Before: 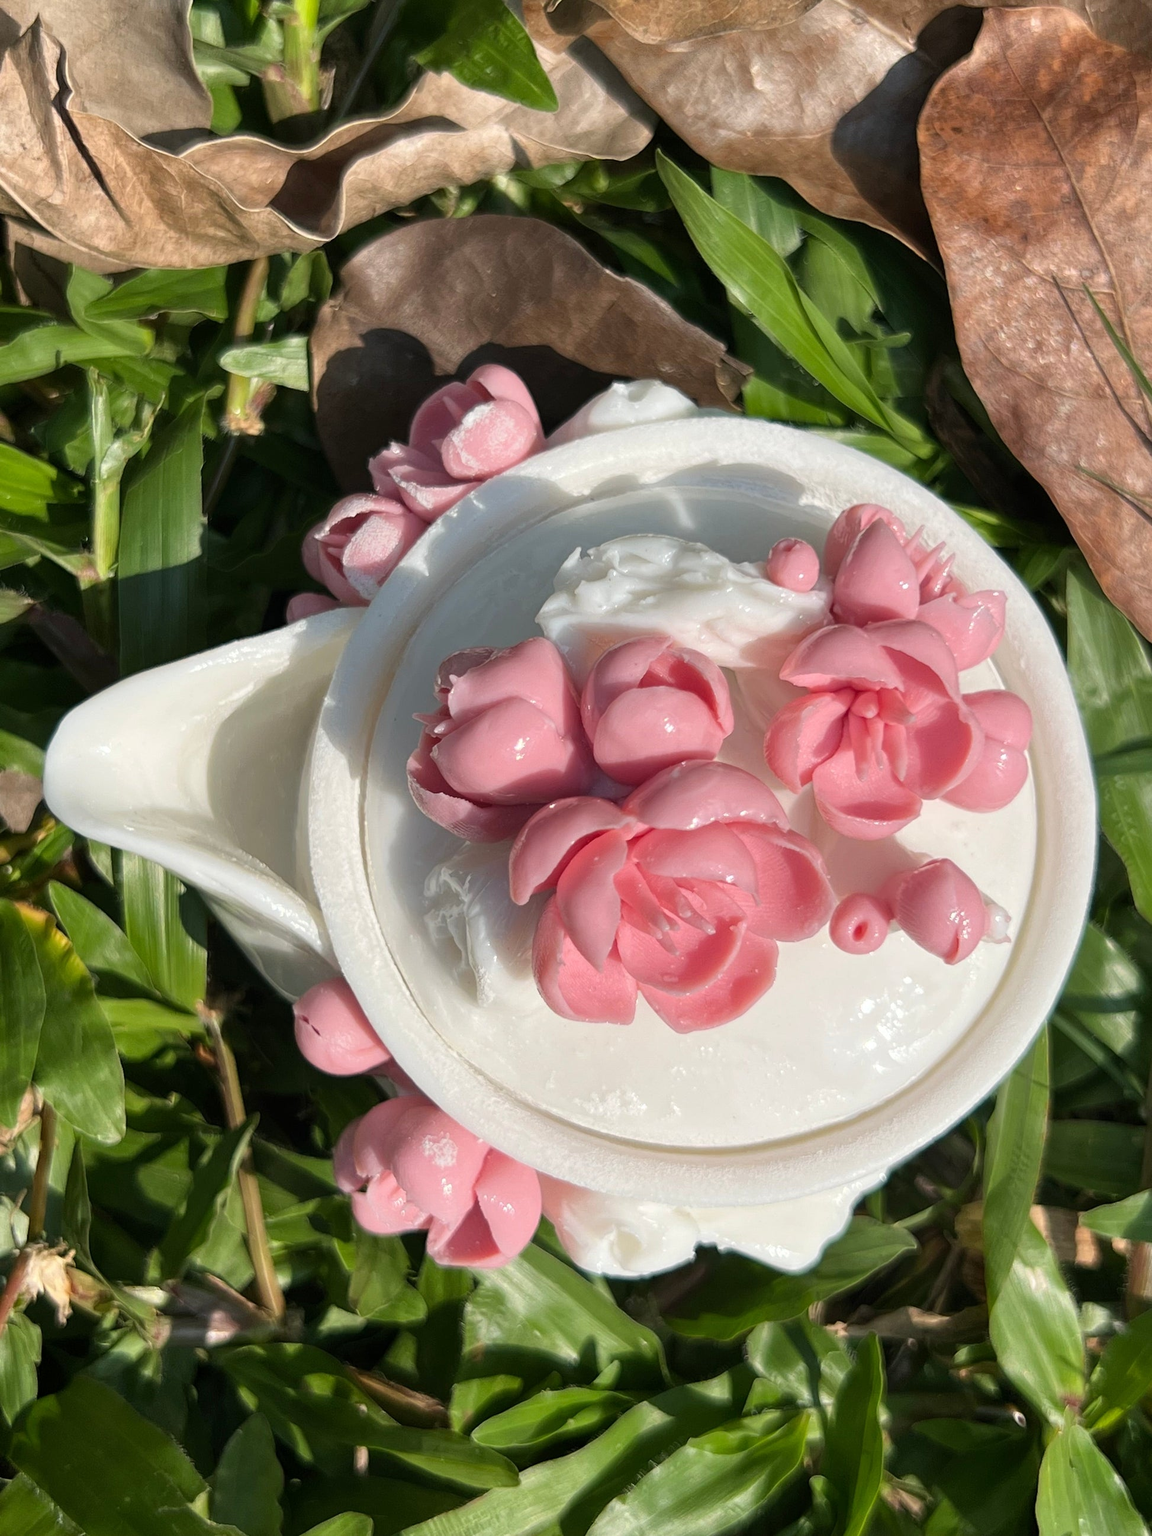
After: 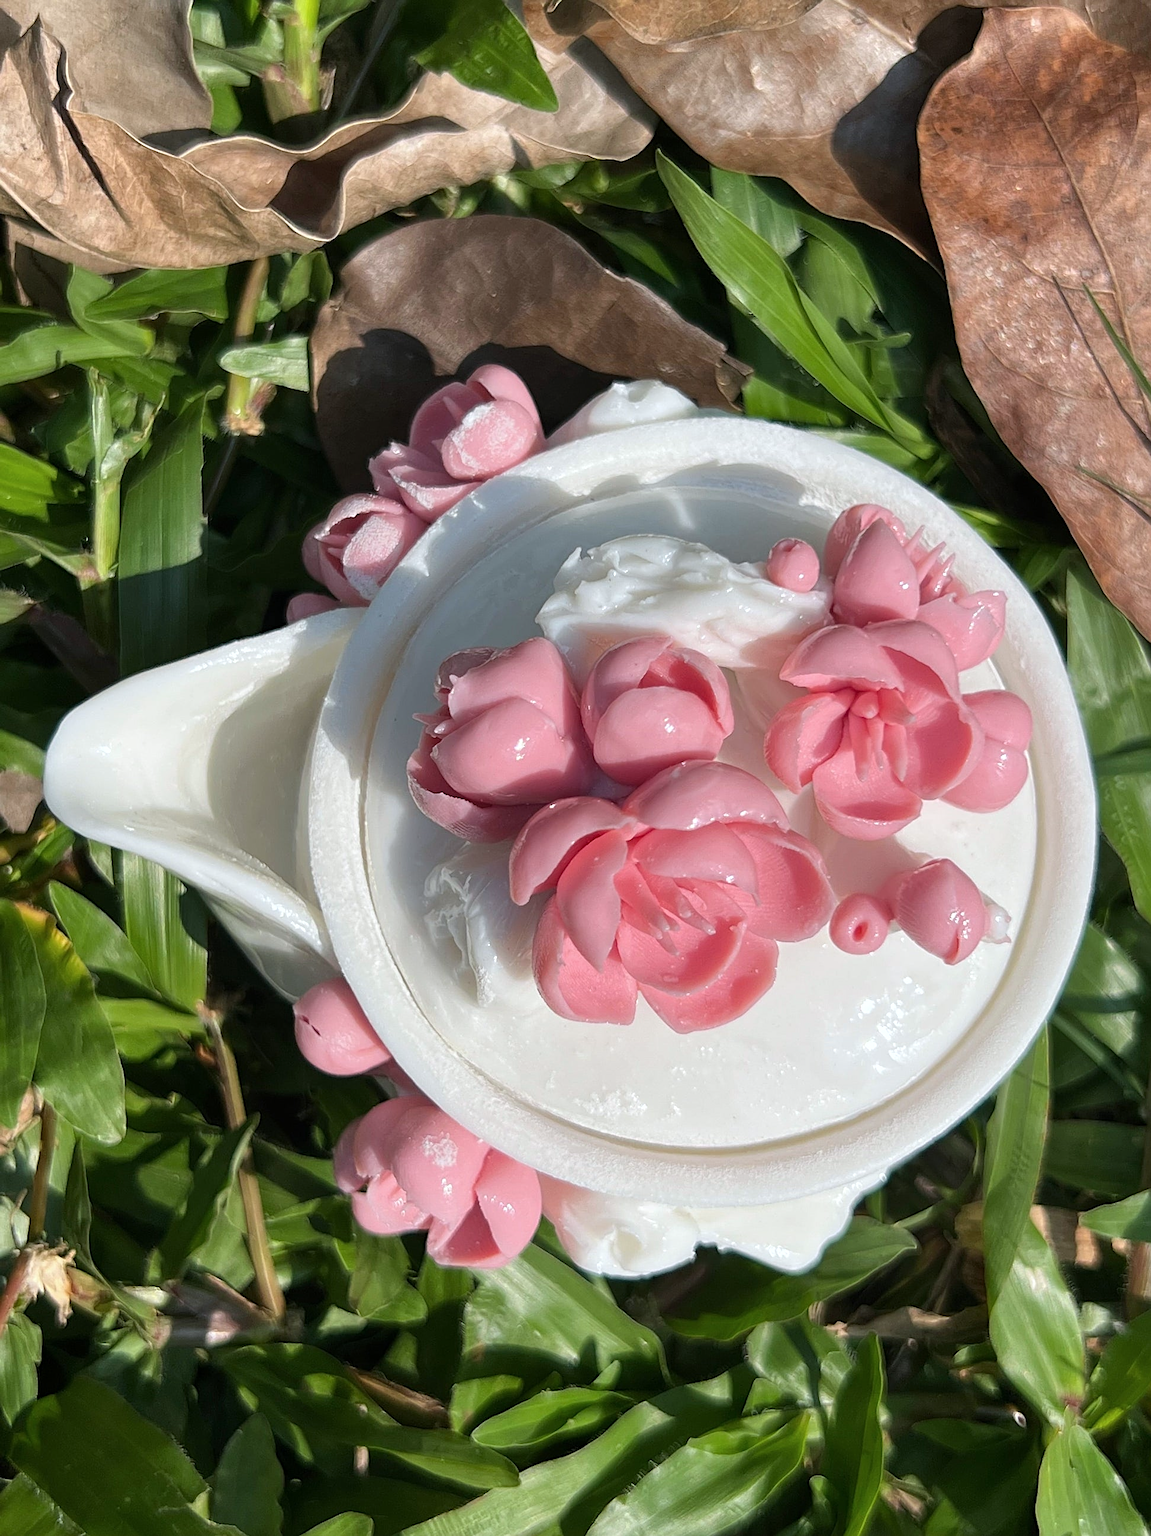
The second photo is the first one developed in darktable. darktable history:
tone equalizer: edges refinement/feathering 500, mask exposure compensation -1.25 EV, preserve details no
sharpen: on, module defaults
color calibration: x 0.355, y 0.369, temperature 4698.02 K
